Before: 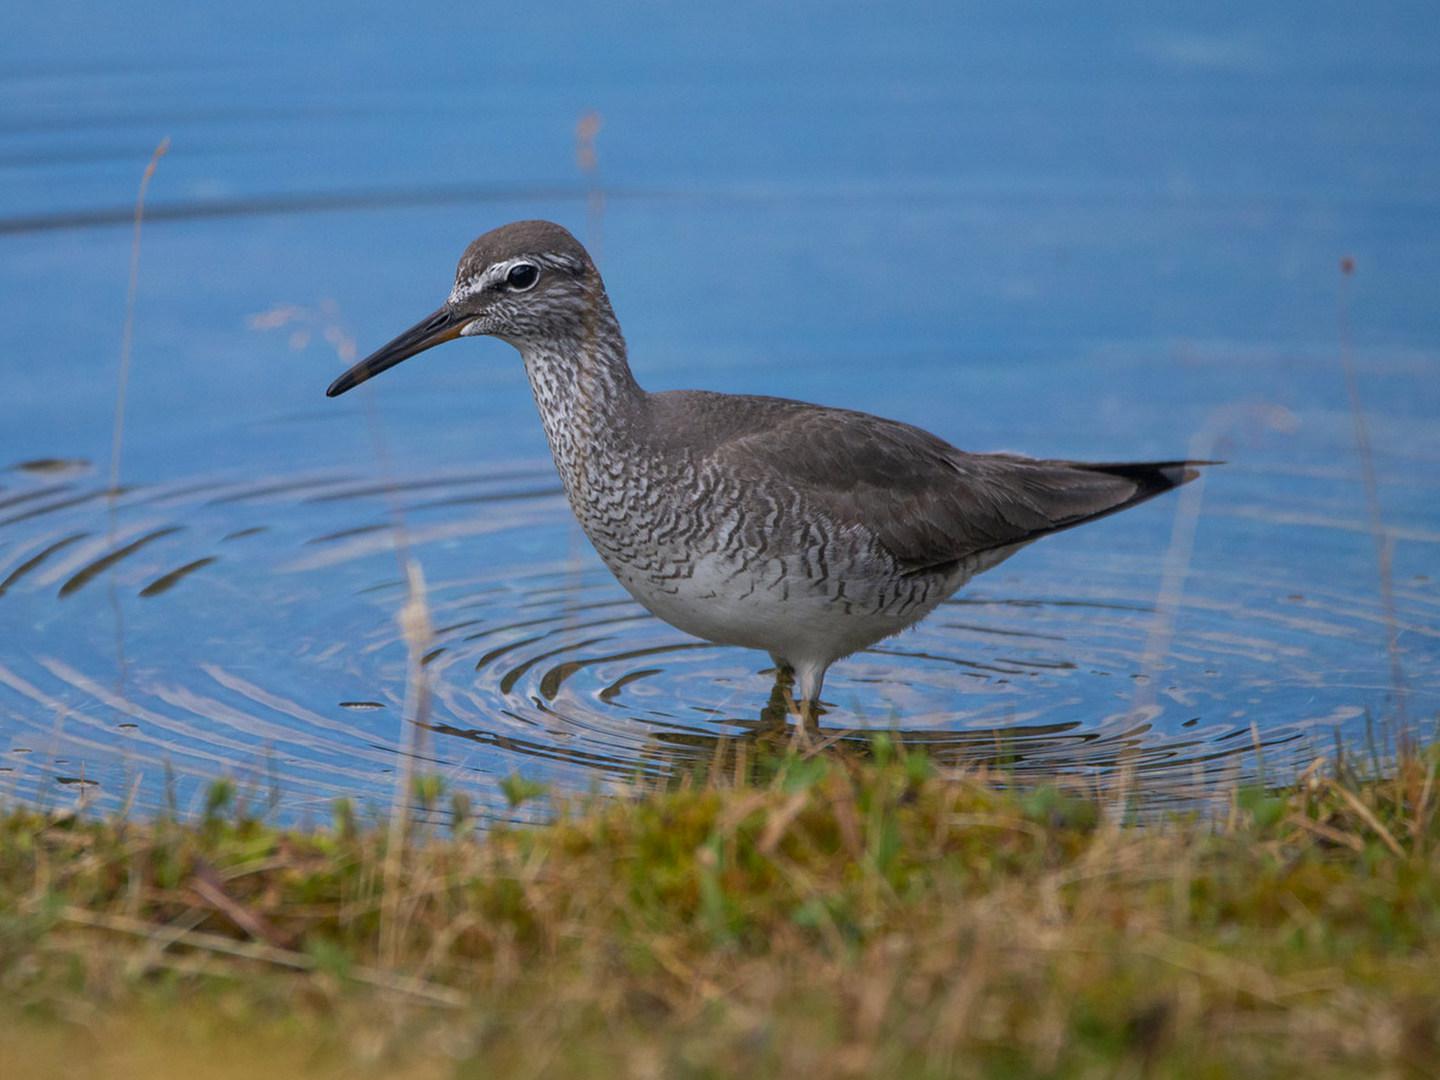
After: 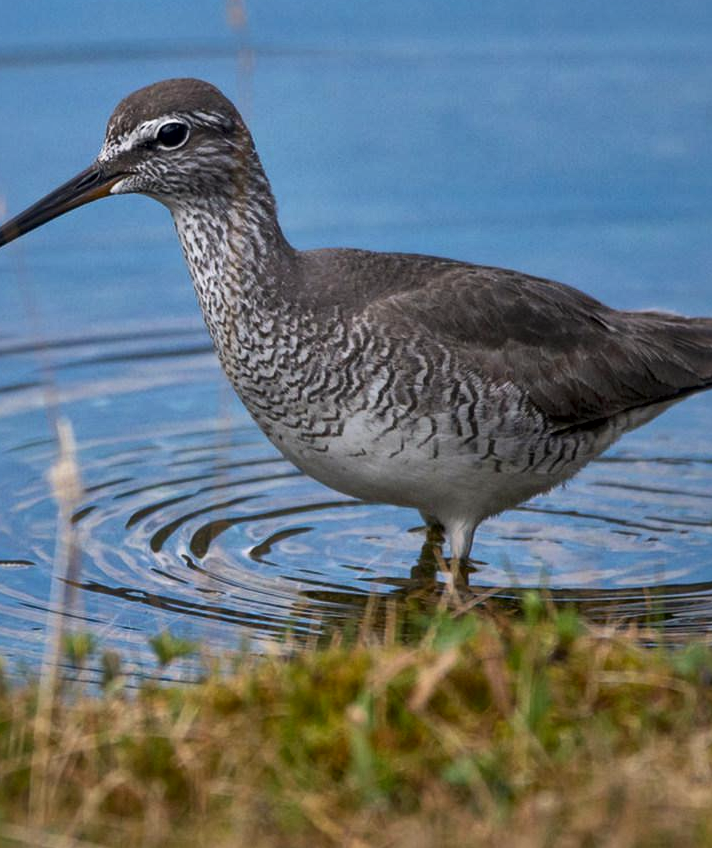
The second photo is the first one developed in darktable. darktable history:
local contrast: mode bilateral grid, contrast 20, coarseness 50, detail 161%, midtone range 0.2
white balance: red 1.009, blue 0.985
crop and rotate: angle 0.02°, left 24.353%, top 13.219%, right 26.156%, bottom 8.224%
